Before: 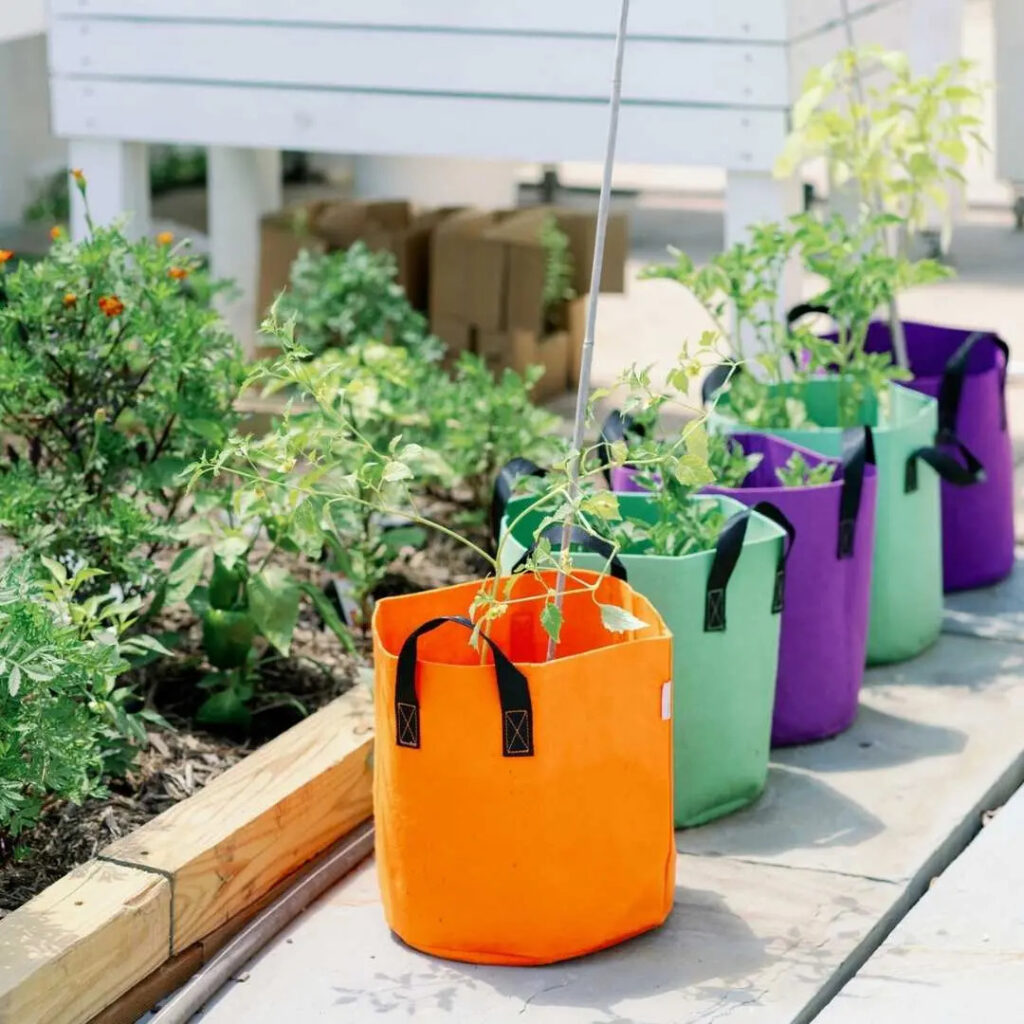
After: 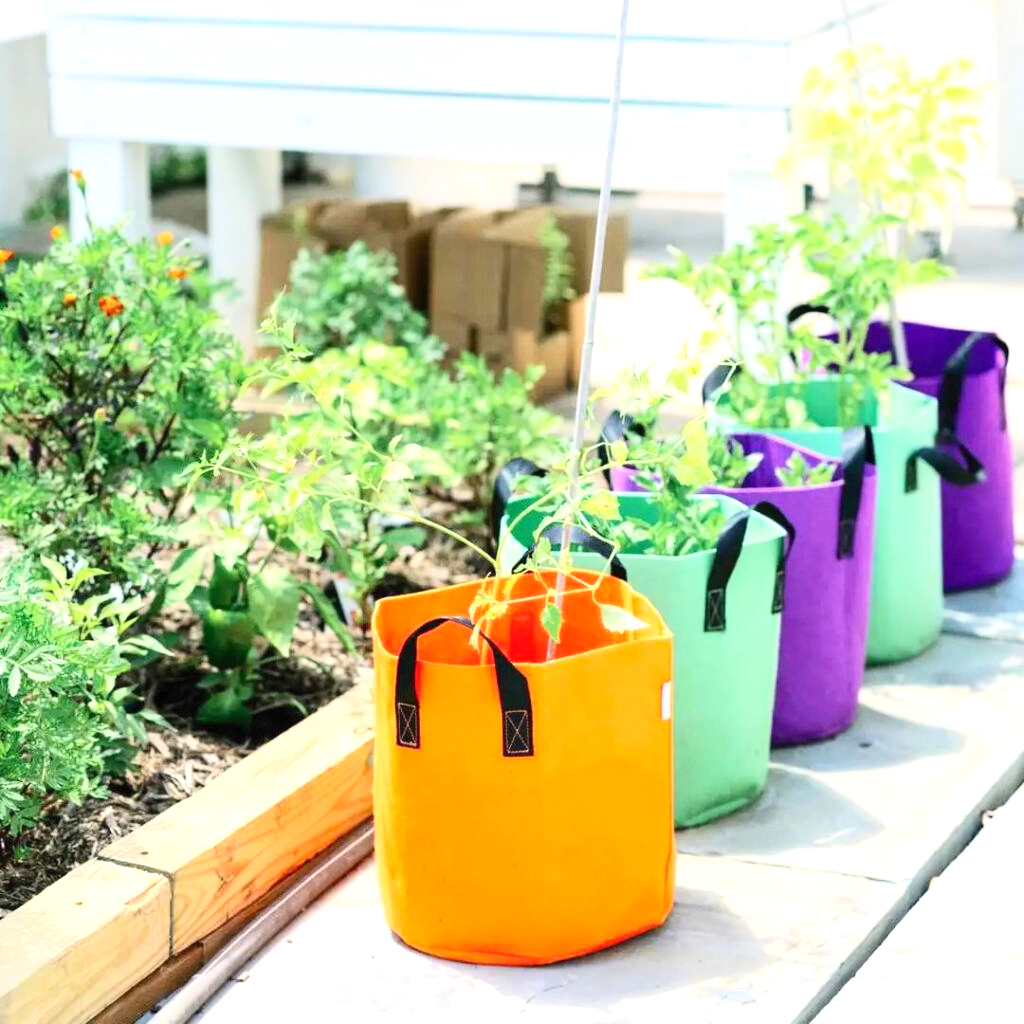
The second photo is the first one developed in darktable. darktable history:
exposure: black level correction 0, exposure 0.7 EV, compensate exposure bias true, compensate highlight preservation false
contrast brightness saturation: contrast 0.2, brightness 0.15, saturation 0.14
